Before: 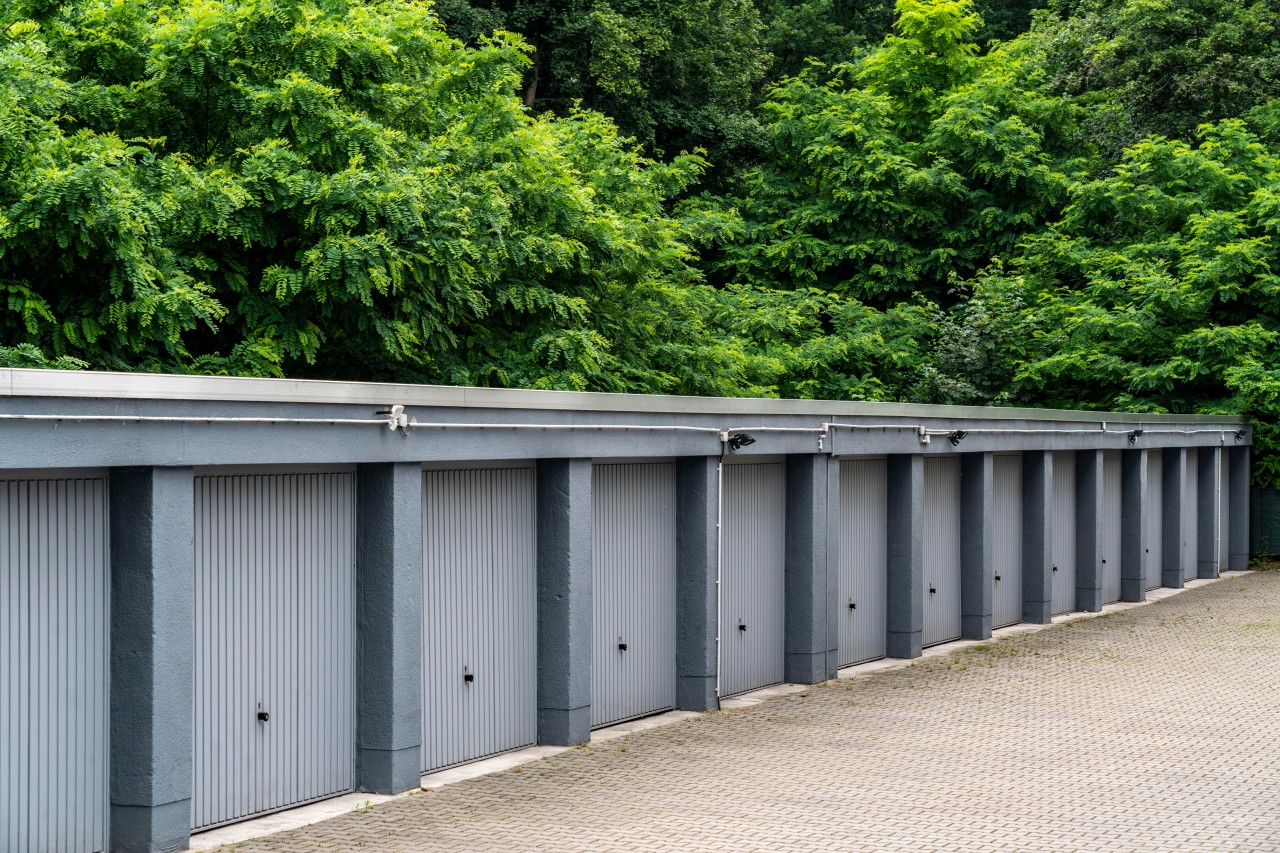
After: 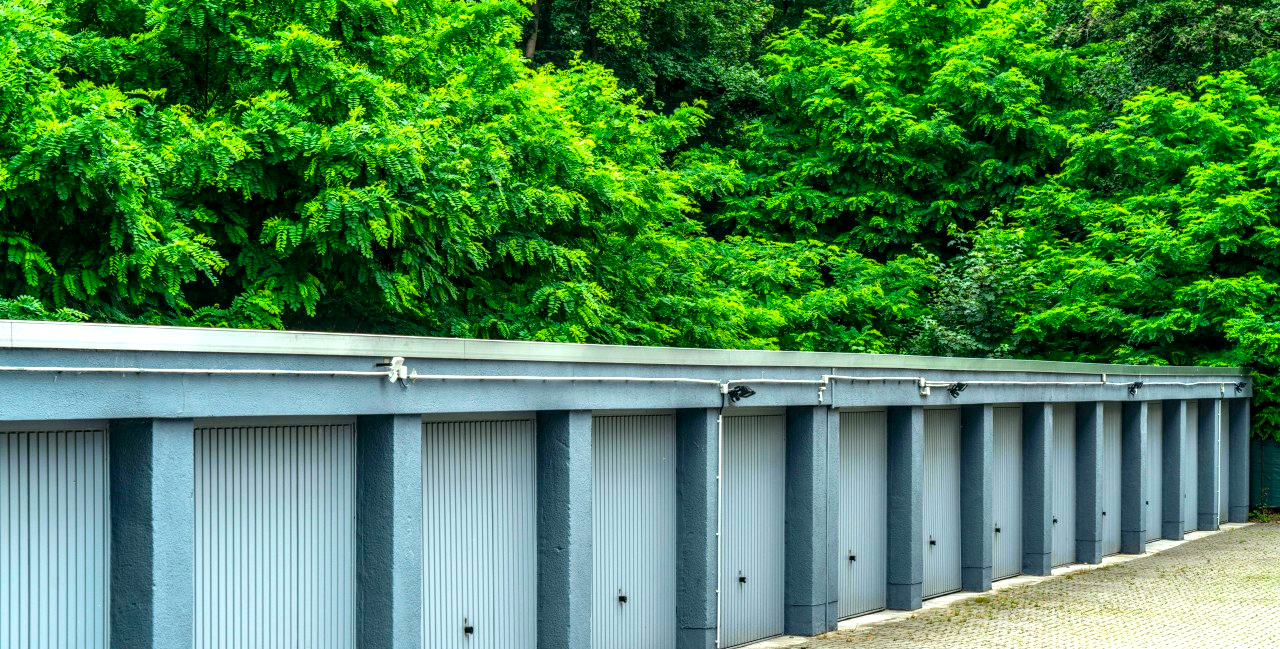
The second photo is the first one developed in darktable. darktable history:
exposure: exposure 0.702 EV, compensate highlight preservation false
color correction: highlights a* -7.46, highlights b* 1.03, shadows a* -3.04, saturation 1.44
local contrast: on, module defaults
crop: top 5.698%, bottom 18.199%
